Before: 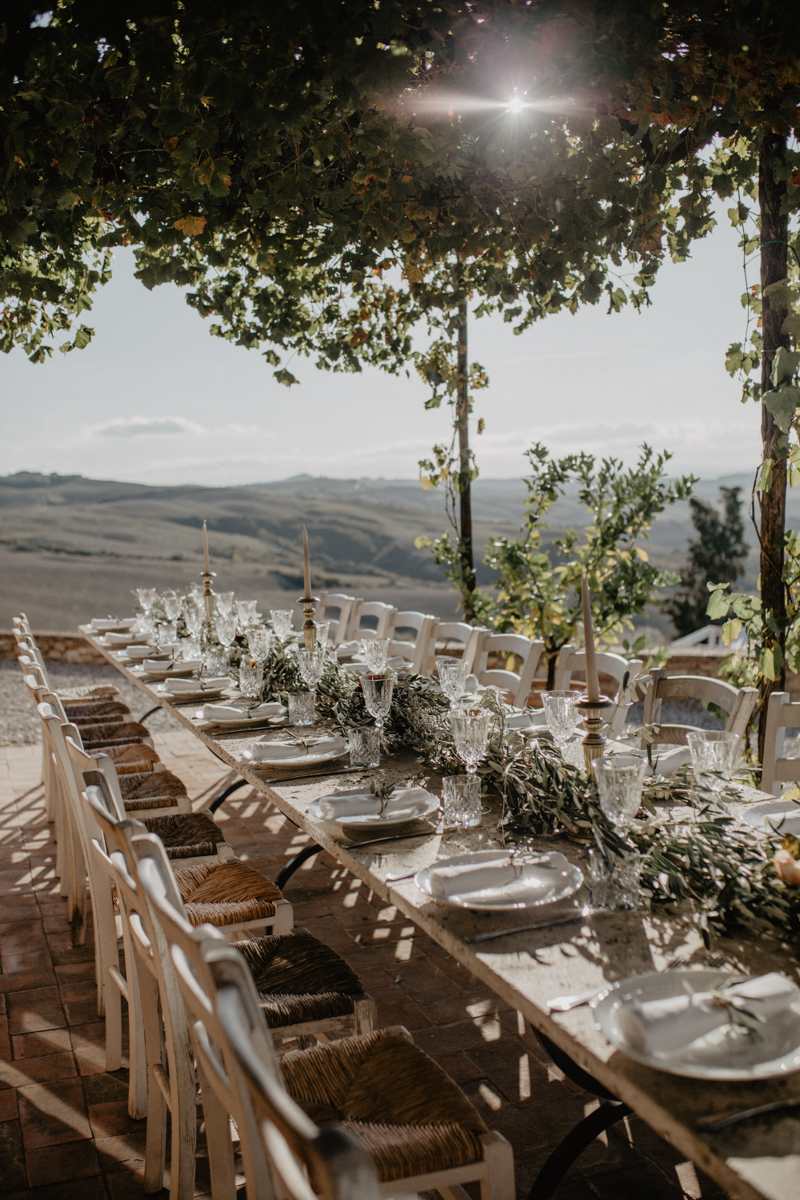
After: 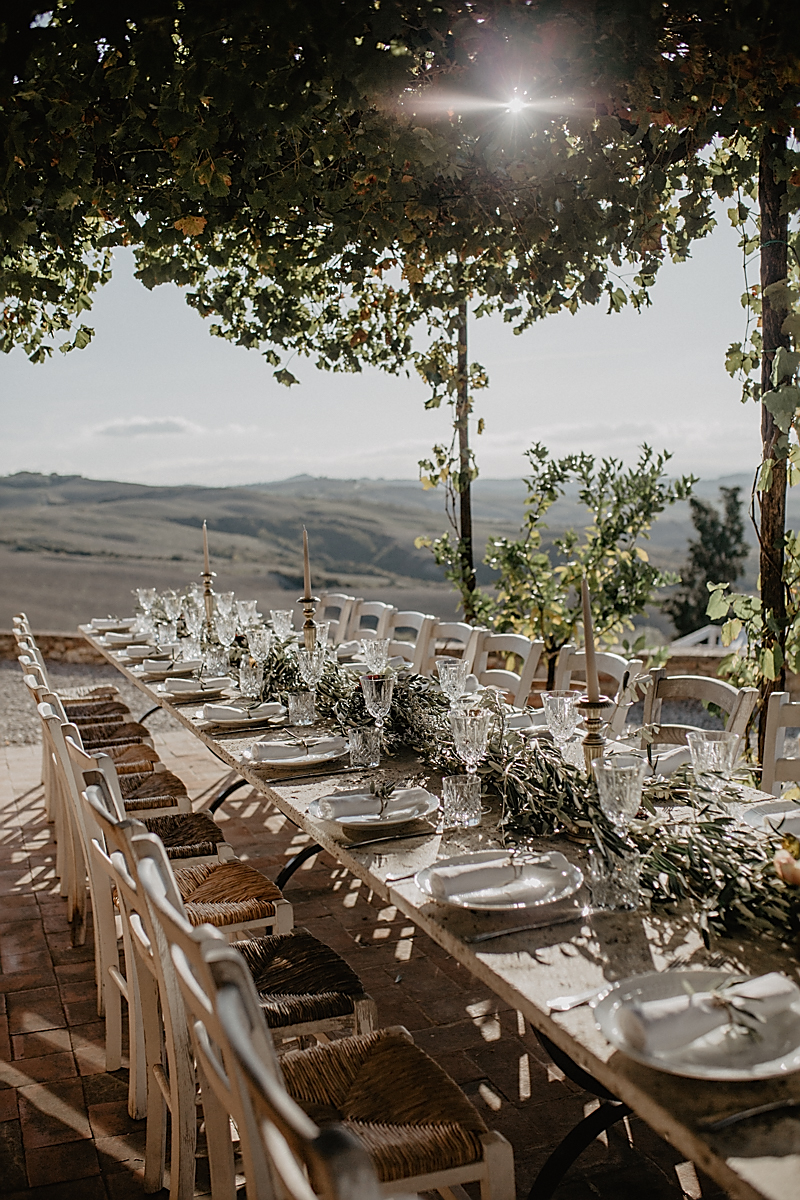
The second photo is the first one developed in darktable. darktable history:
sharpen: radius 1.353, amount 1.245, threshold 0.757
